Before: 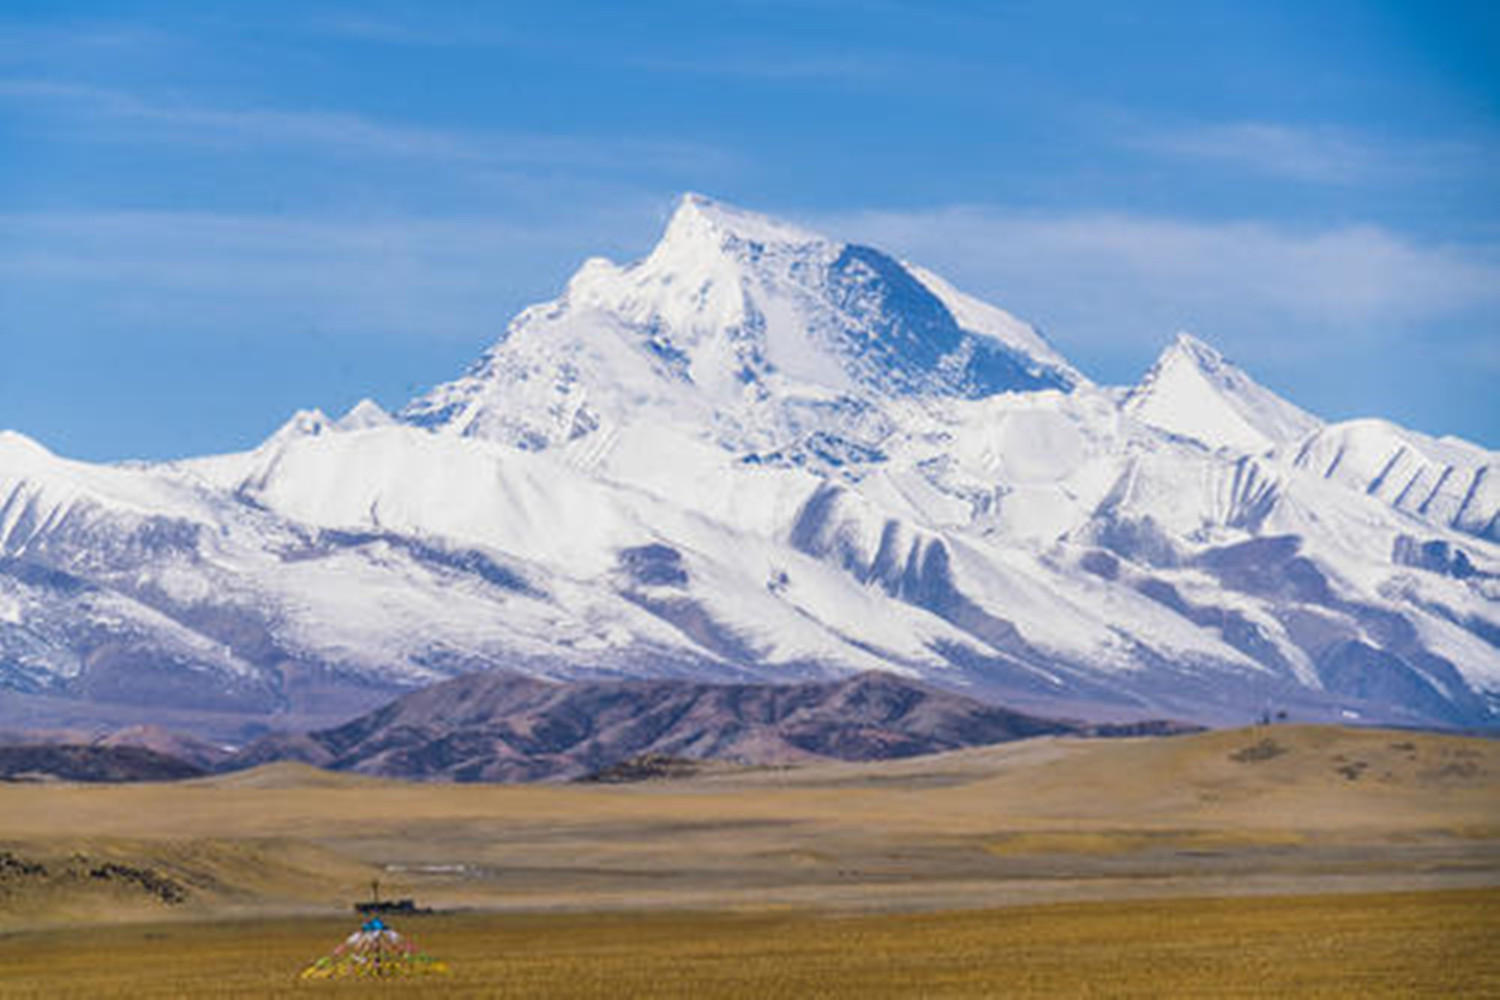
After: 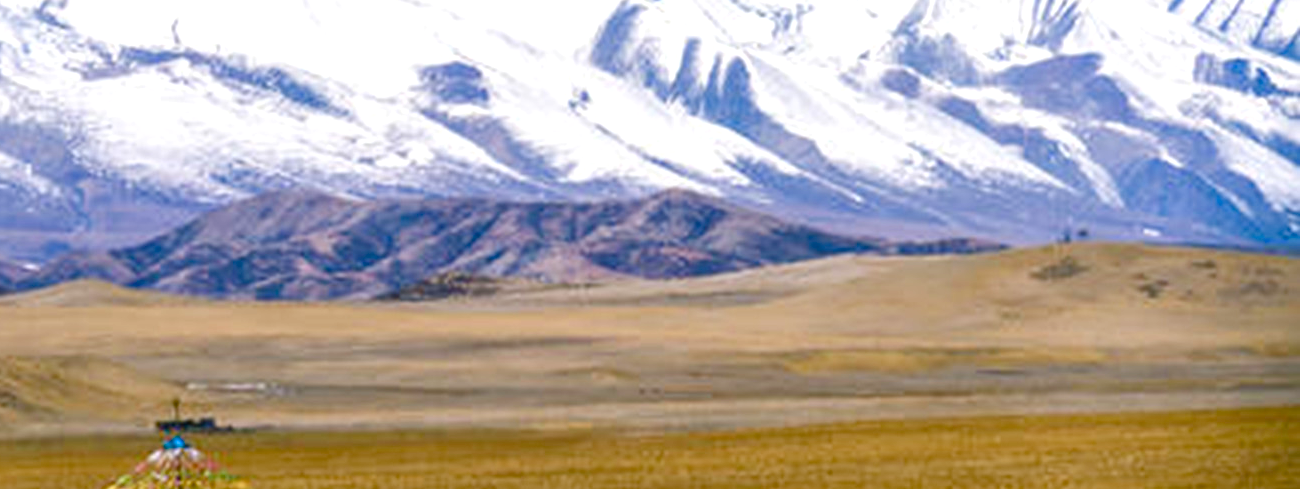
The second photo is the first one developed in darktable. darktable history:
color balance rgb: shadows lift › luminance -7.33%, shadows lift › chroma 2.08%, shadows lift › hue 167.04°, perceptual saturation grading › global saturation 20%, perceptual saturation grading › highlights -50.453%, perceptual saturation grading › shadows 30.373%, global vibrance 25.221%
crop and rotate: left 13.285%, top 48.226%, bottom 2.844%
exposure: exposure 0.601 EV, compensate exposure bias true, compensate highlight preservation false
